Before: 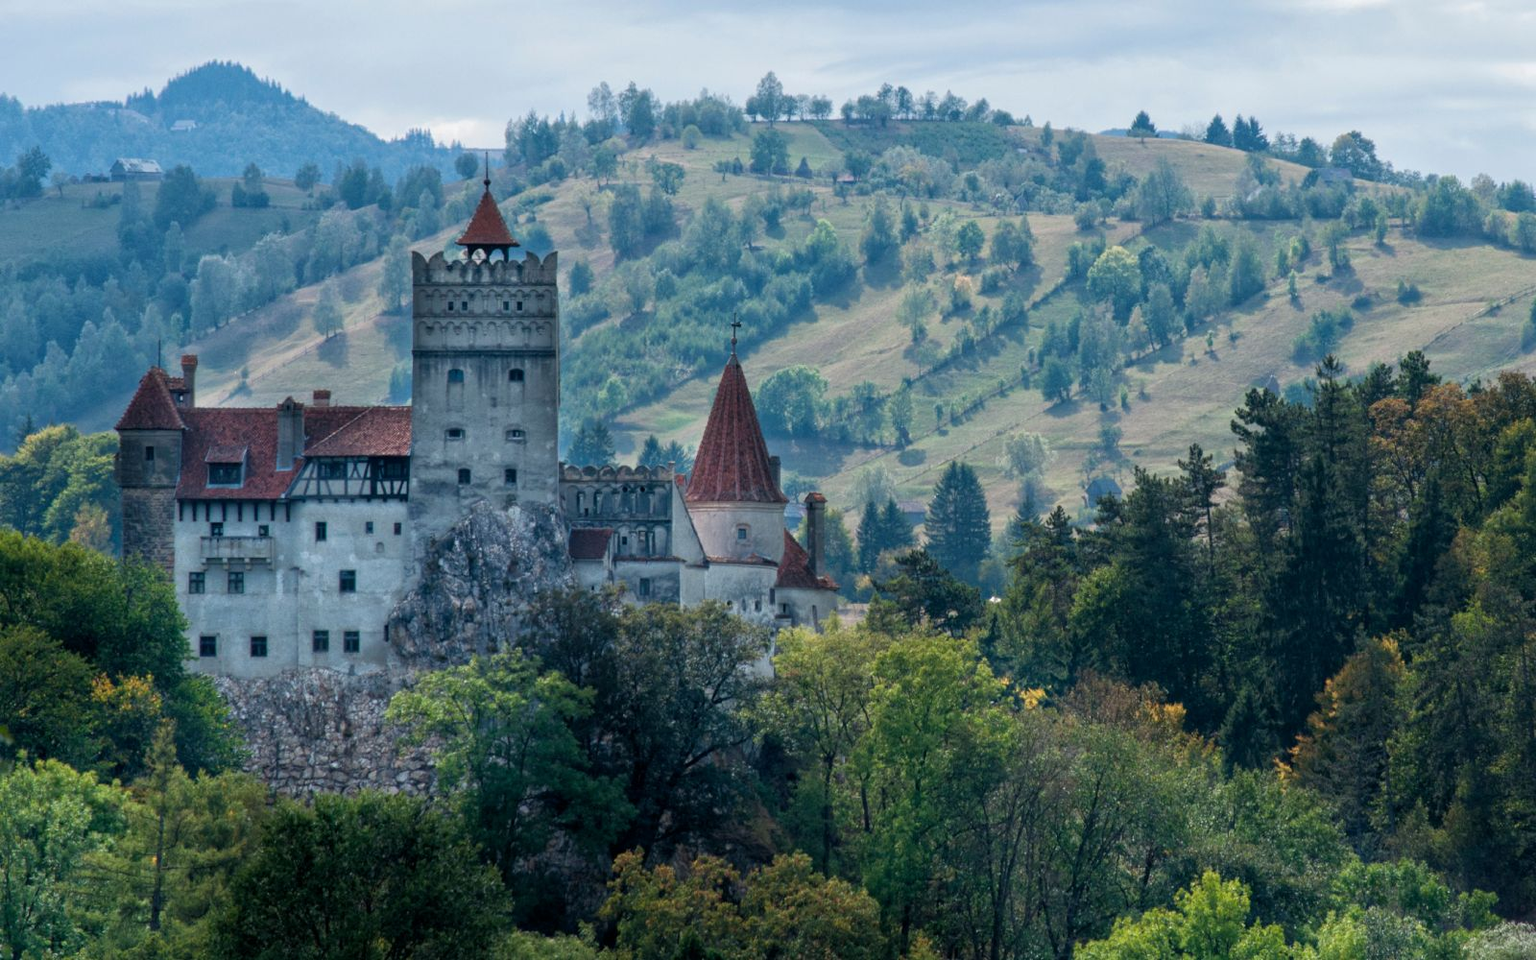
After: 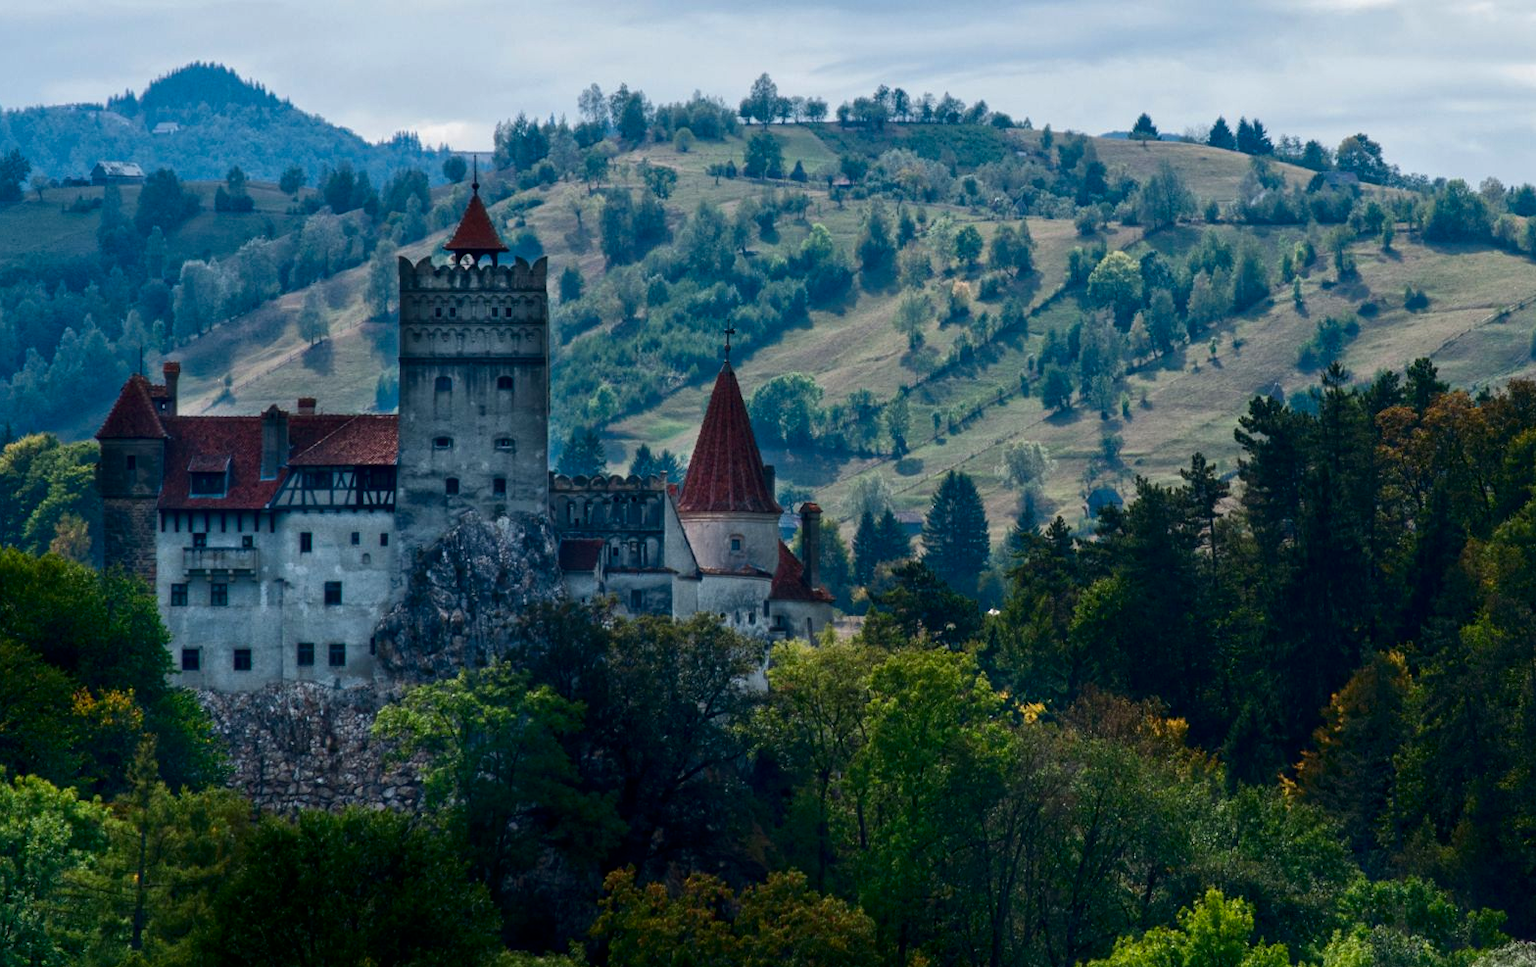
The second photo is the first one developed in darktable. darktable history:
crop and rotate: left 1.454%, right 0.526%, bottom 1.19%
contrast brightness saturation: contrast 0.128, brightness -0.234, saturation 0.147
